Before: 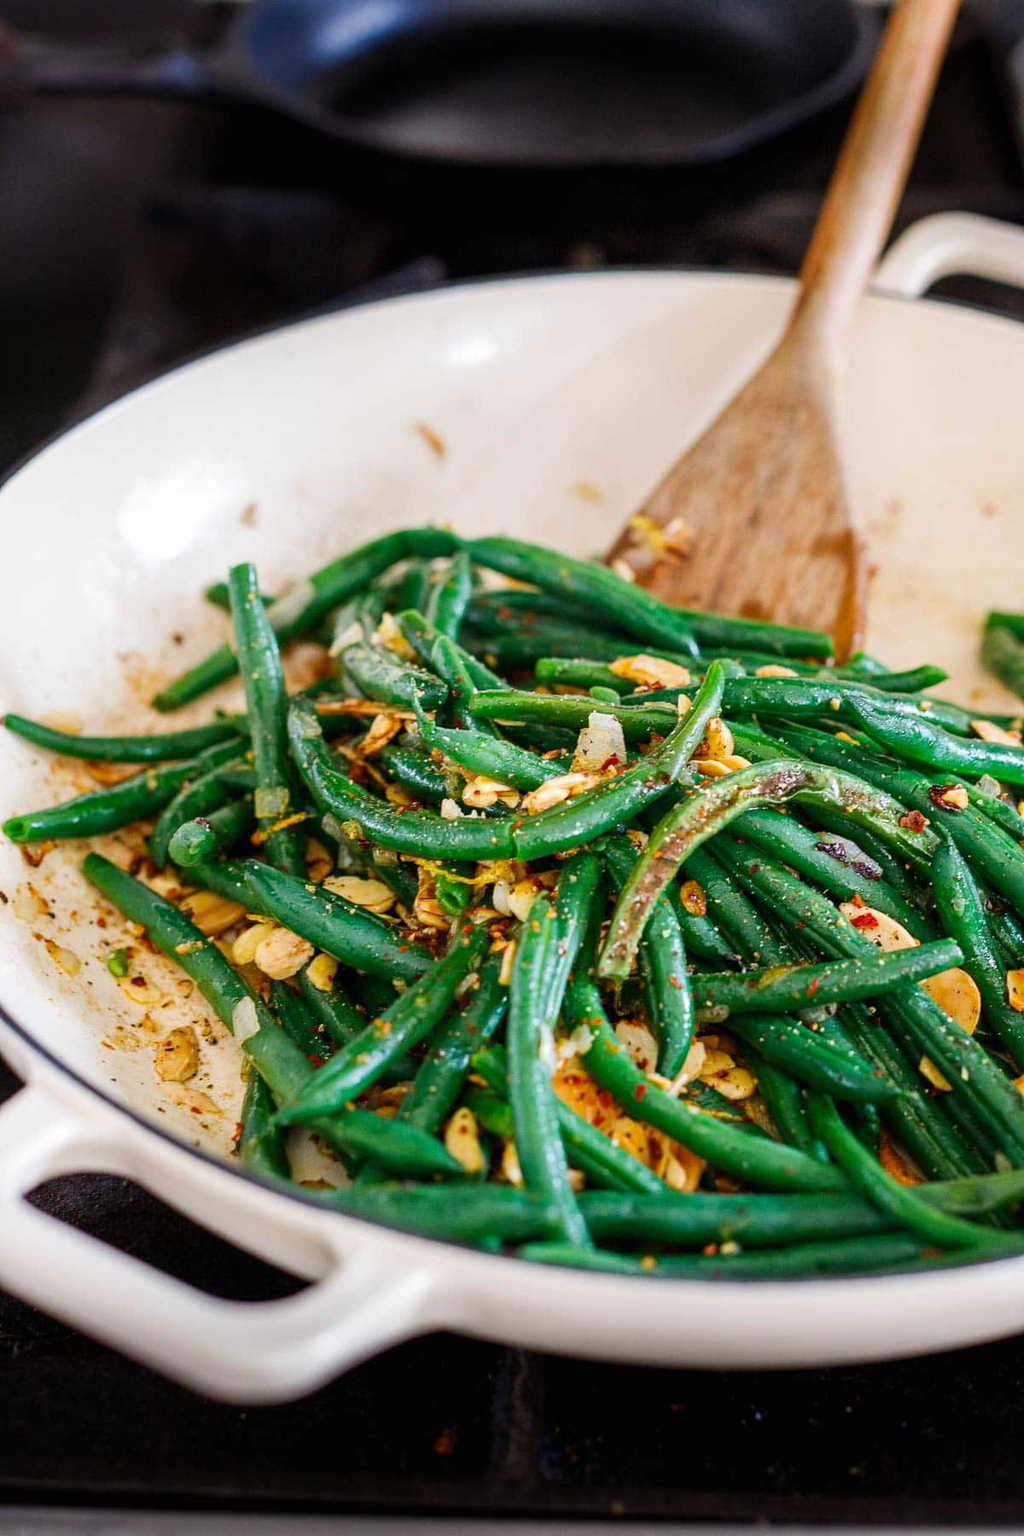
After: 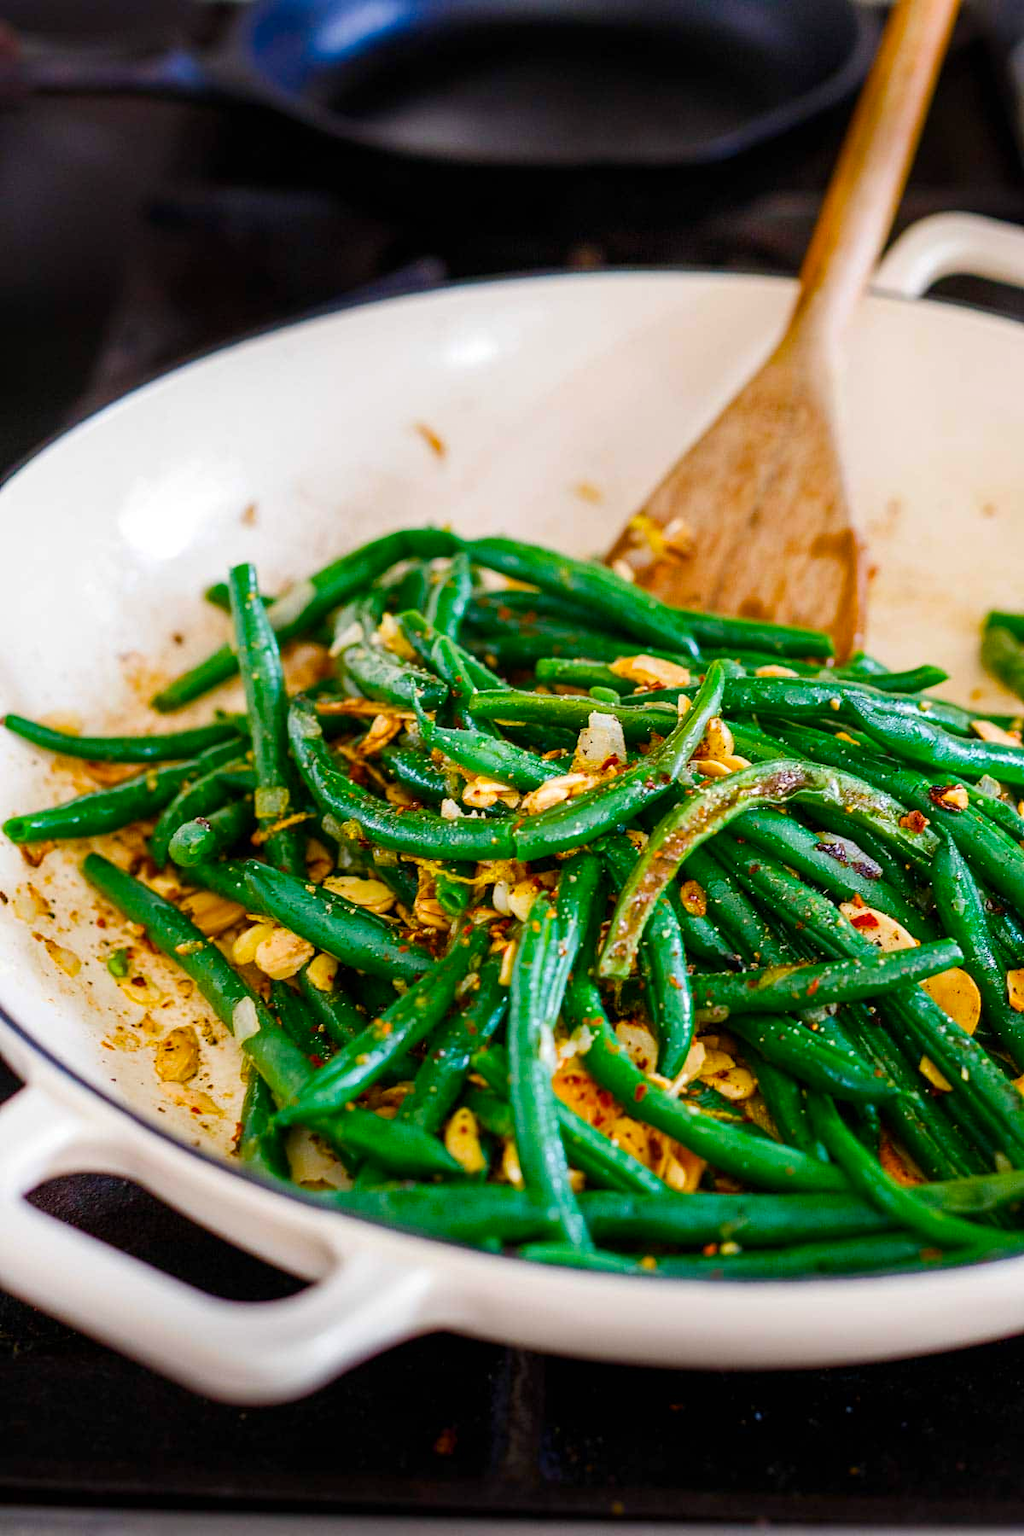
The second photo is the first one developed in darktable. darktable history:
color balance rgb: linear chroma grading › shadows 31.926%, linear chroma grading › global chroma -1.977%, linear chroma grading › mid-tones 4.428%, perceptual saturation grading › global saturation 30.945%
